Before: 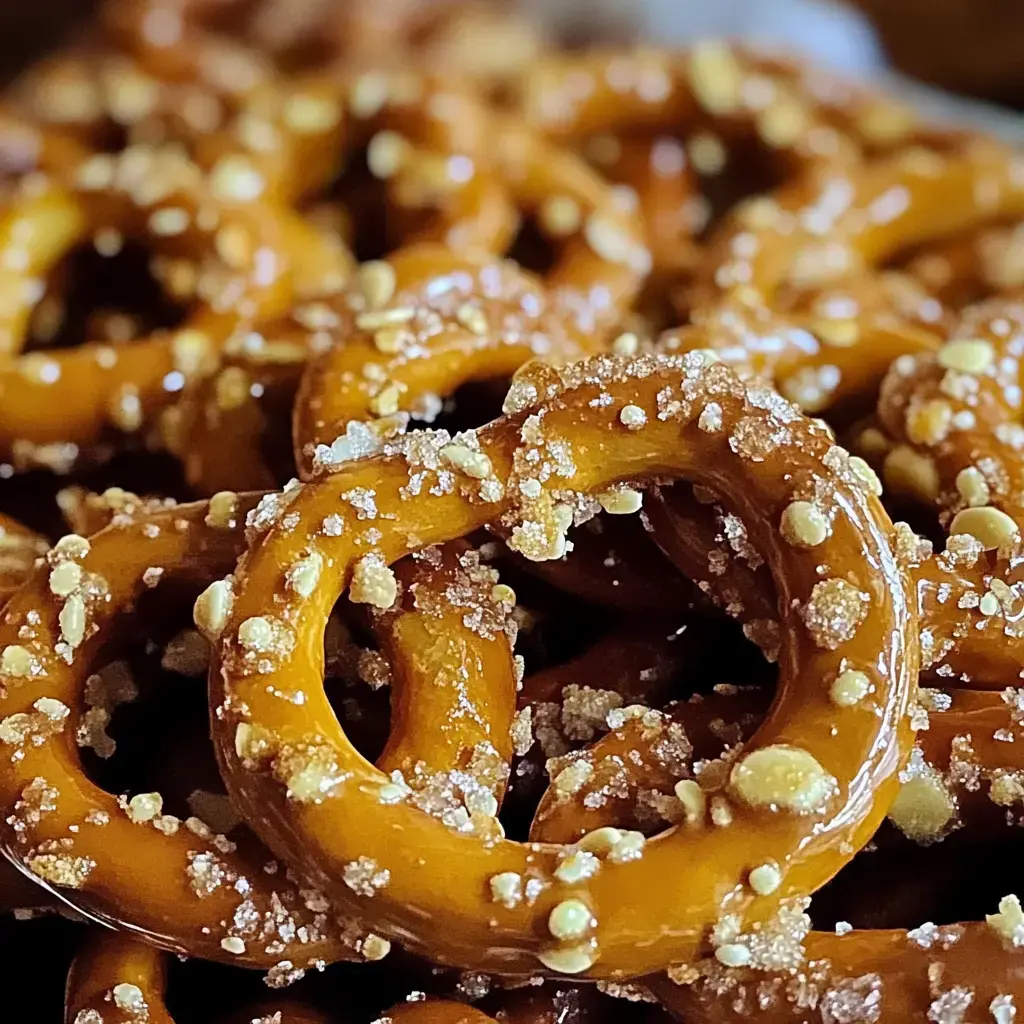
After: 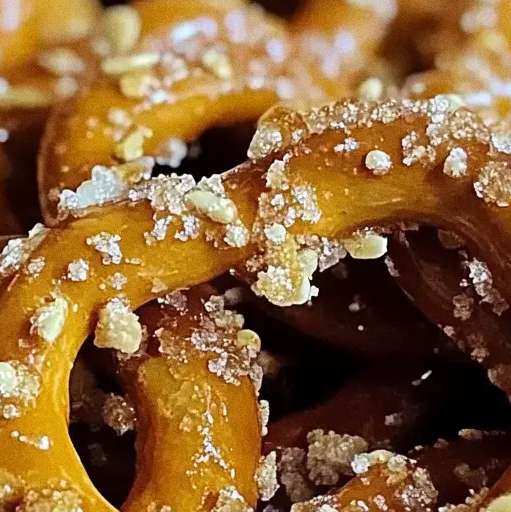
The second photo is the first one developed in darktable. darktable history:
grain: strength 26%
crop: left 25%, top 25%, right 25%, bottom 25%
